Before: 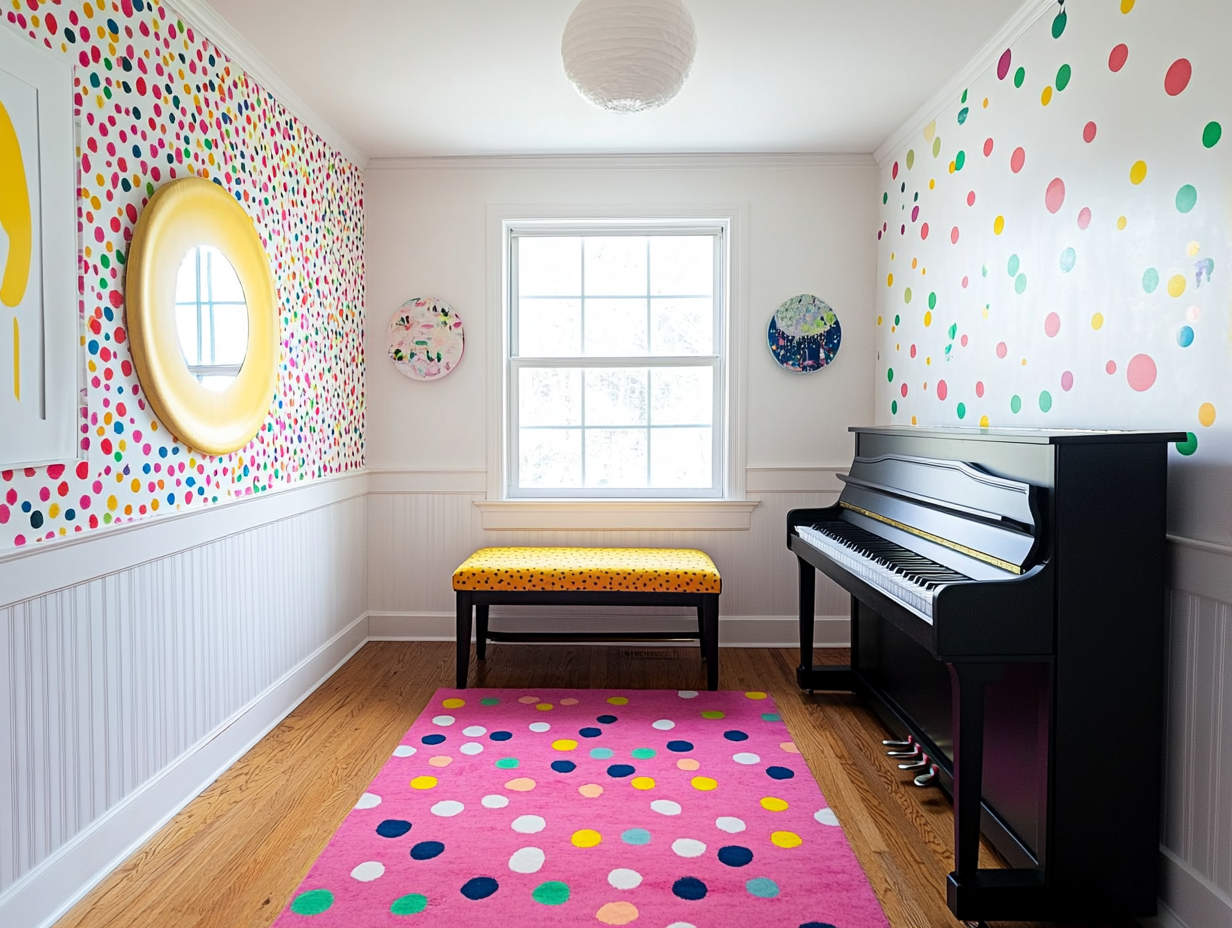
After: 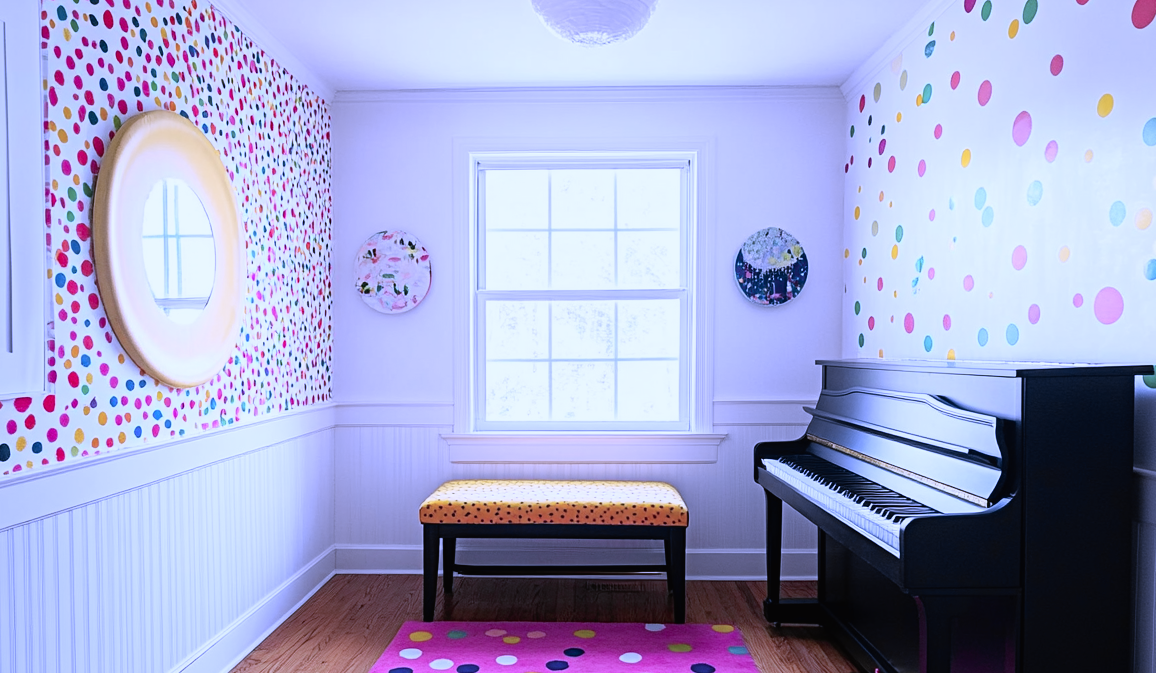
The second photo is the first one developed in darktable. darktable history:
white balance: red 0.871, blue 1.249
crop: left 2.737%, top 7.287%, right 3.421%, bottom 20.179%
tone curve: curves: ch0 [(0, 0.012) (0.056, 0.046) (0.218, 0.213) (0.606, 0.62) (0.82, 0.846) (1, 1)]; ch1 [(0, 0) (0.226, 0.261) (0.403, 0.437) (0.469, 0.472) (0.495, 0.499) (0.514, 0.504) (0.545, 0.555) (0.59, 0.598) (0.714, 0.733) (1, 1)]; ch2 [(0, 0) (0.269, 0.299) (0.459, 0.45) (0.498, 0.499) (0.523, 0.512) (0.568, 0.558) (0.634, 0.617) (0.702, 0.662) (0.781, 0.775) (1, 1)], color space Lab, independent channels, preserve colors none
color correction: highlights a* 15.03, highlights b* -25.07
